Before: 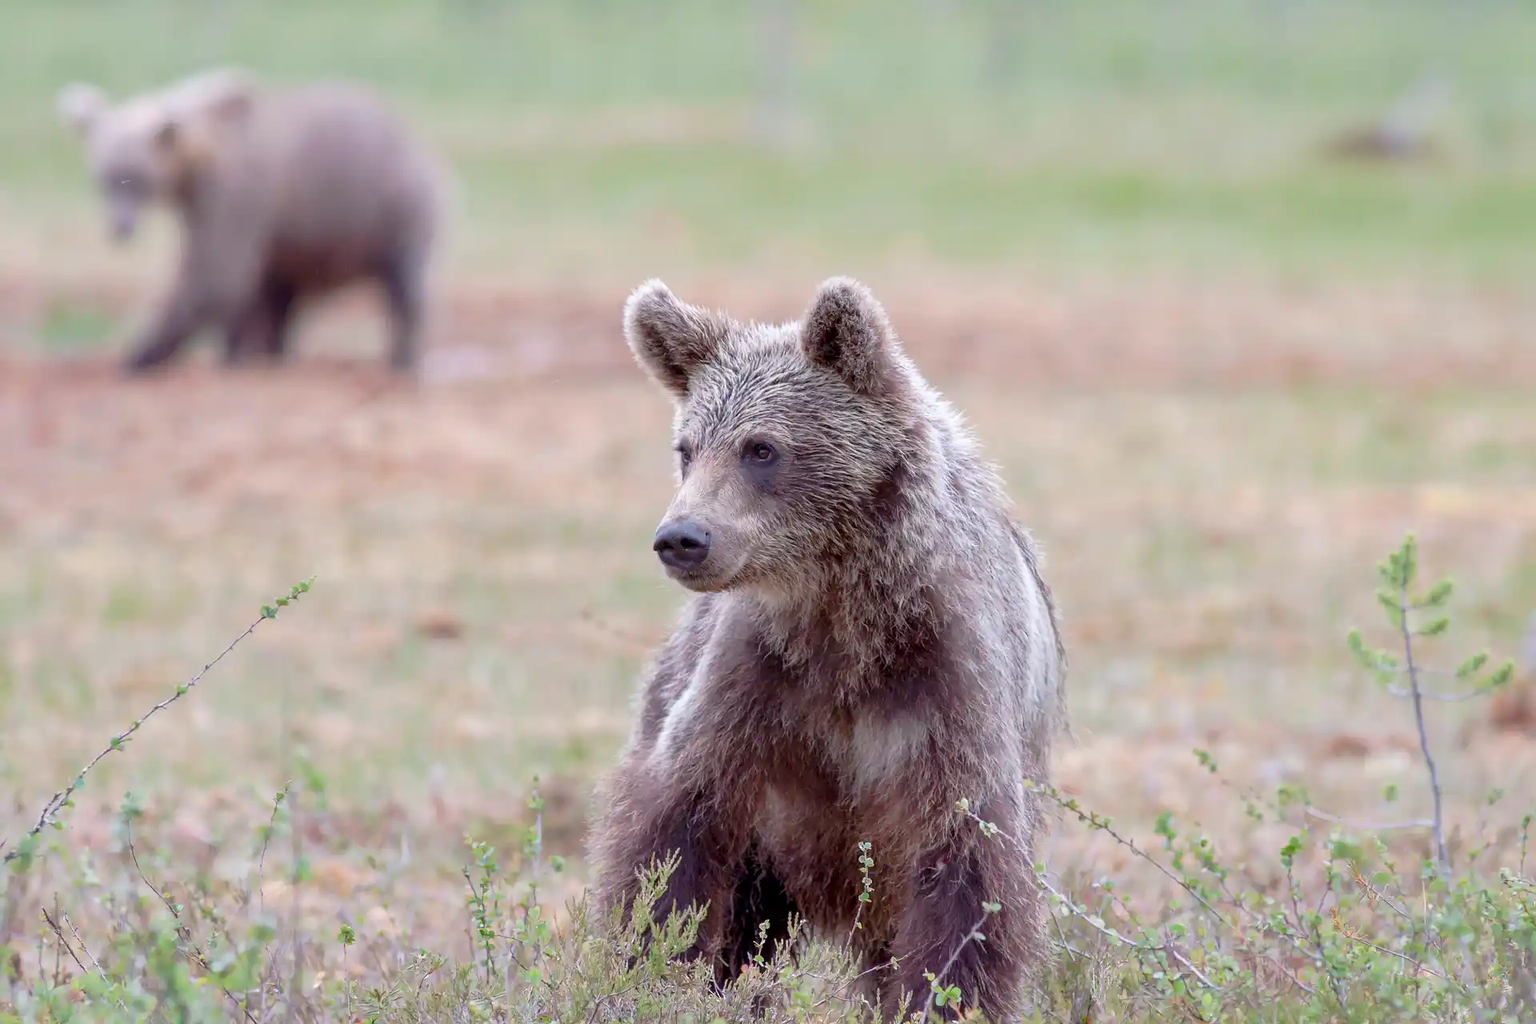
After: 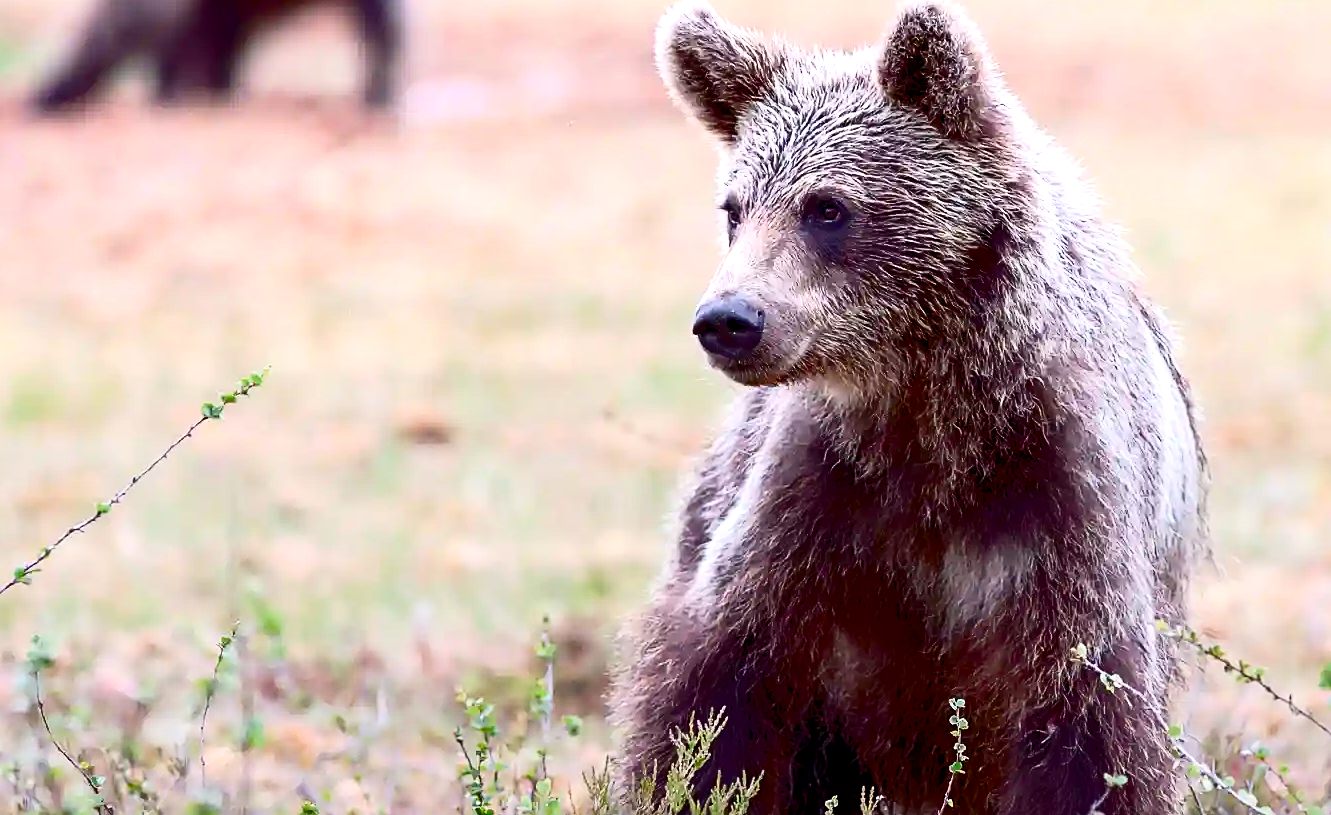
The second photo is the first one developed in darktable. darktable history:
sharpen: on, module defaults
color balance rgb: perceptual saturation grading › mid-tones 6.33%, perceptual saturation grading › shadows 72.44%, perceptual brilliance grading › highlights 11.59%, contrast 5.05%
exposure: compensate highlight preservation false
crop: left 6.488%, top 27.668%, right 24.183%, bottom 8.656%
graduated density: rotation -180°, offset 24.95
contrast brightness saturation: contrast 0.32, brightness -0.08, saturation 0.17
